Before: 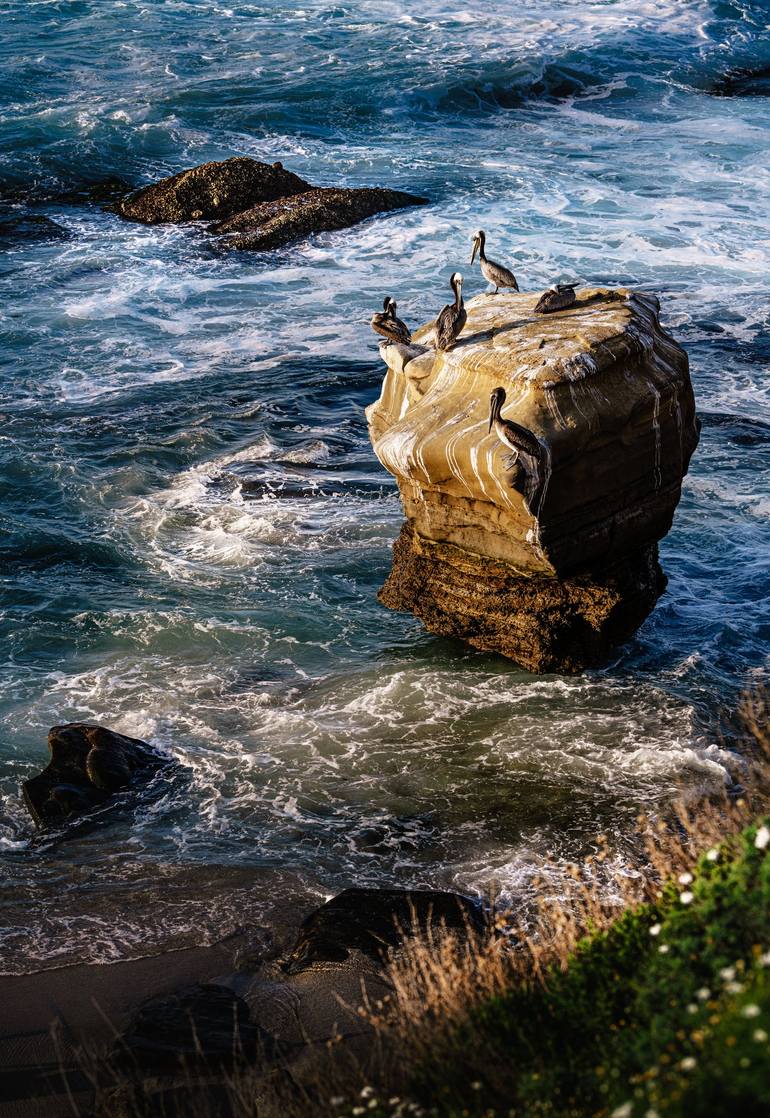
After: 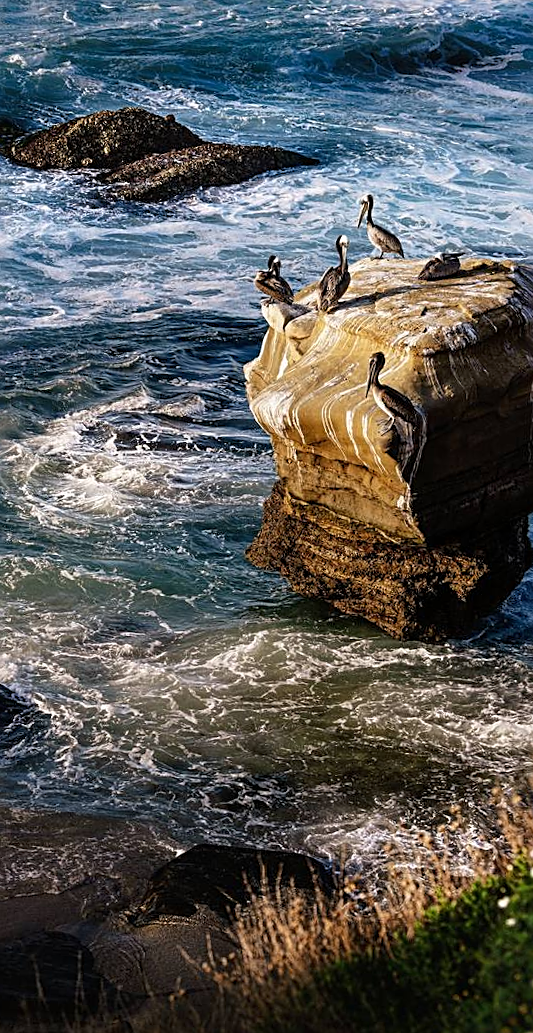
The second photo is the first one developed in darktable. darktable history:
crop and rotate: angle -3.27°, left 14.277%, top 0.028%, right 10.766%, bottom 0.028%
levels: mode automatic, black 0.023%, white 99.97%, levels [0.062, 0.494, 0.925]
sharpen: on, module defaults
